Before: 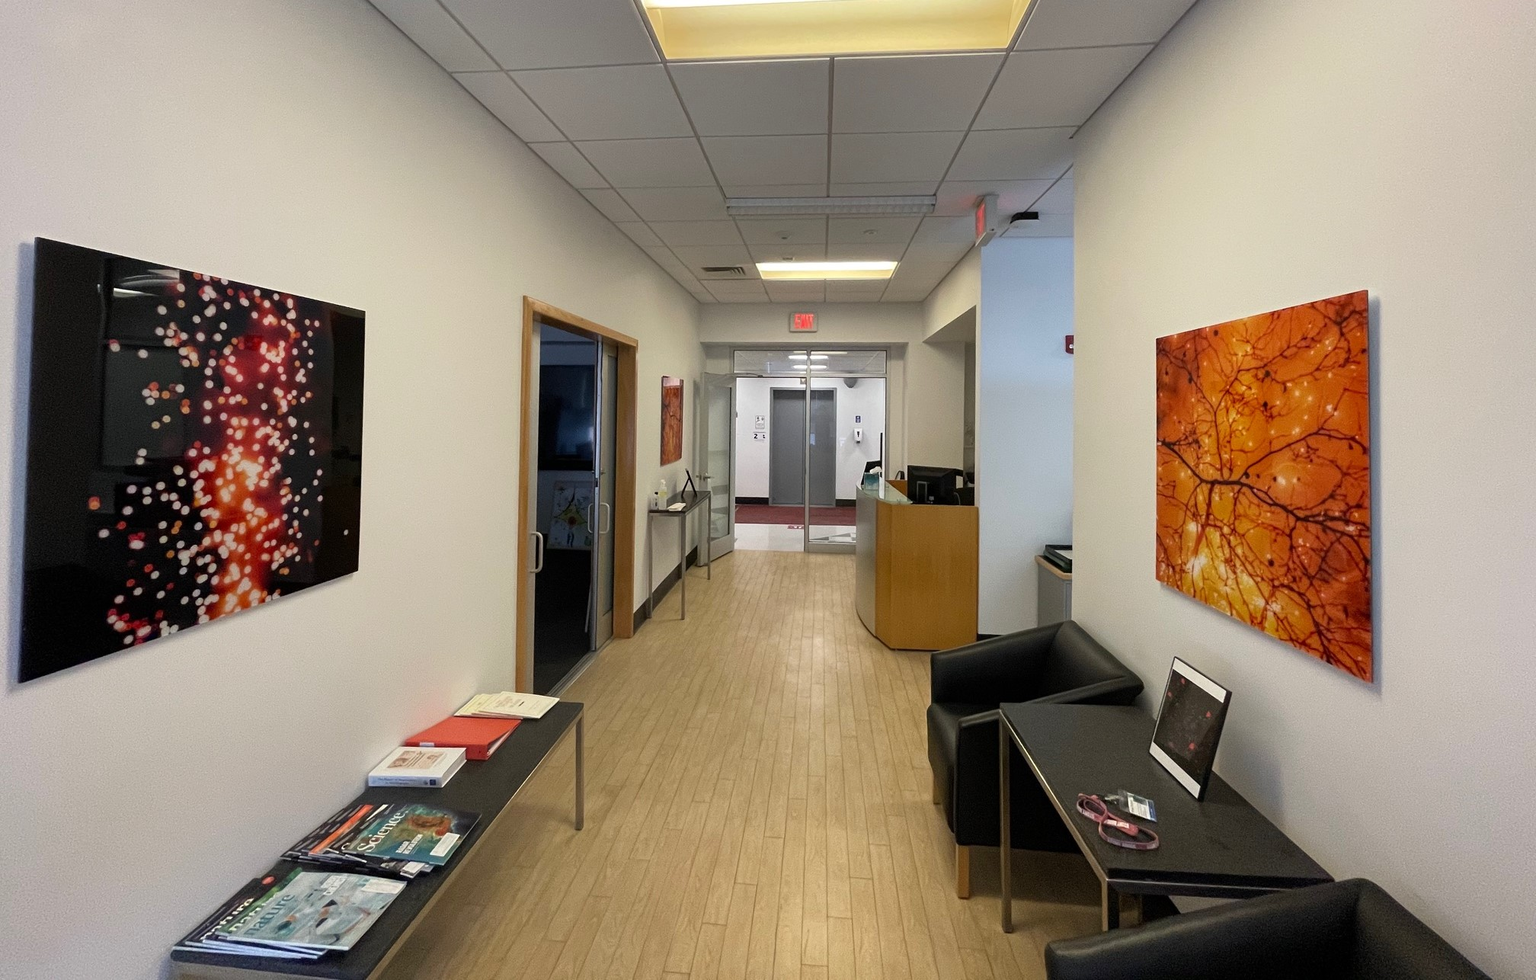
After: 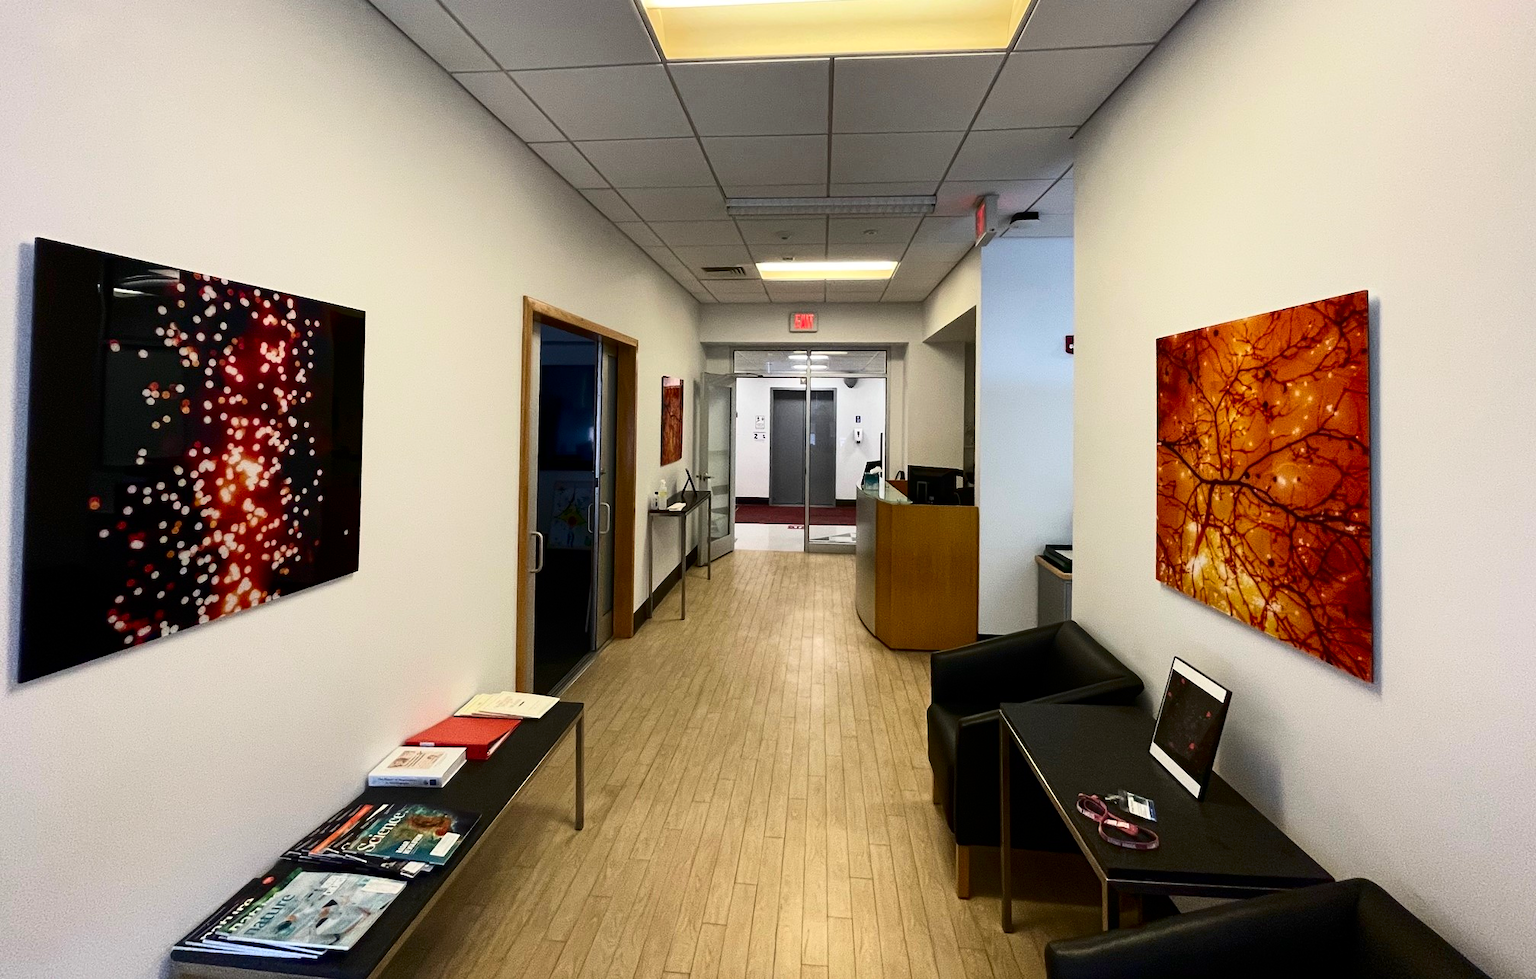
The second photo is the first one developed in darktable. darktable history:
contrast brightness saturation: contrast 0.302, brightness -0.068, saturation 0.169
